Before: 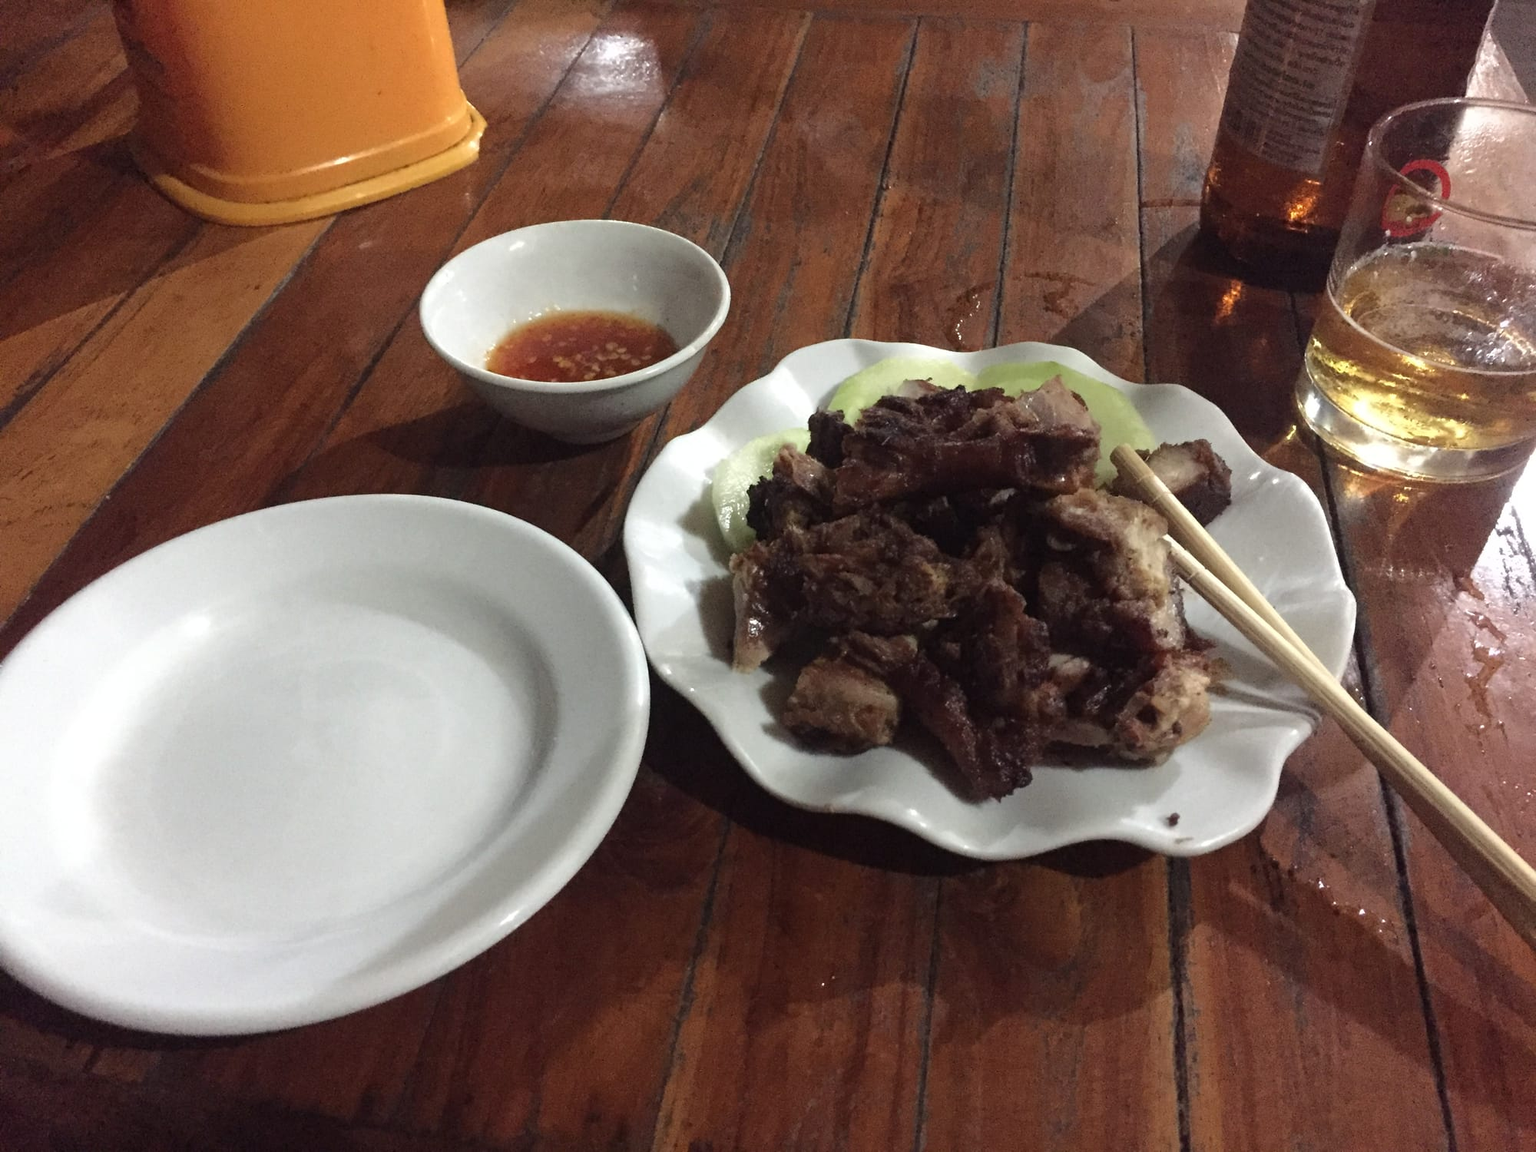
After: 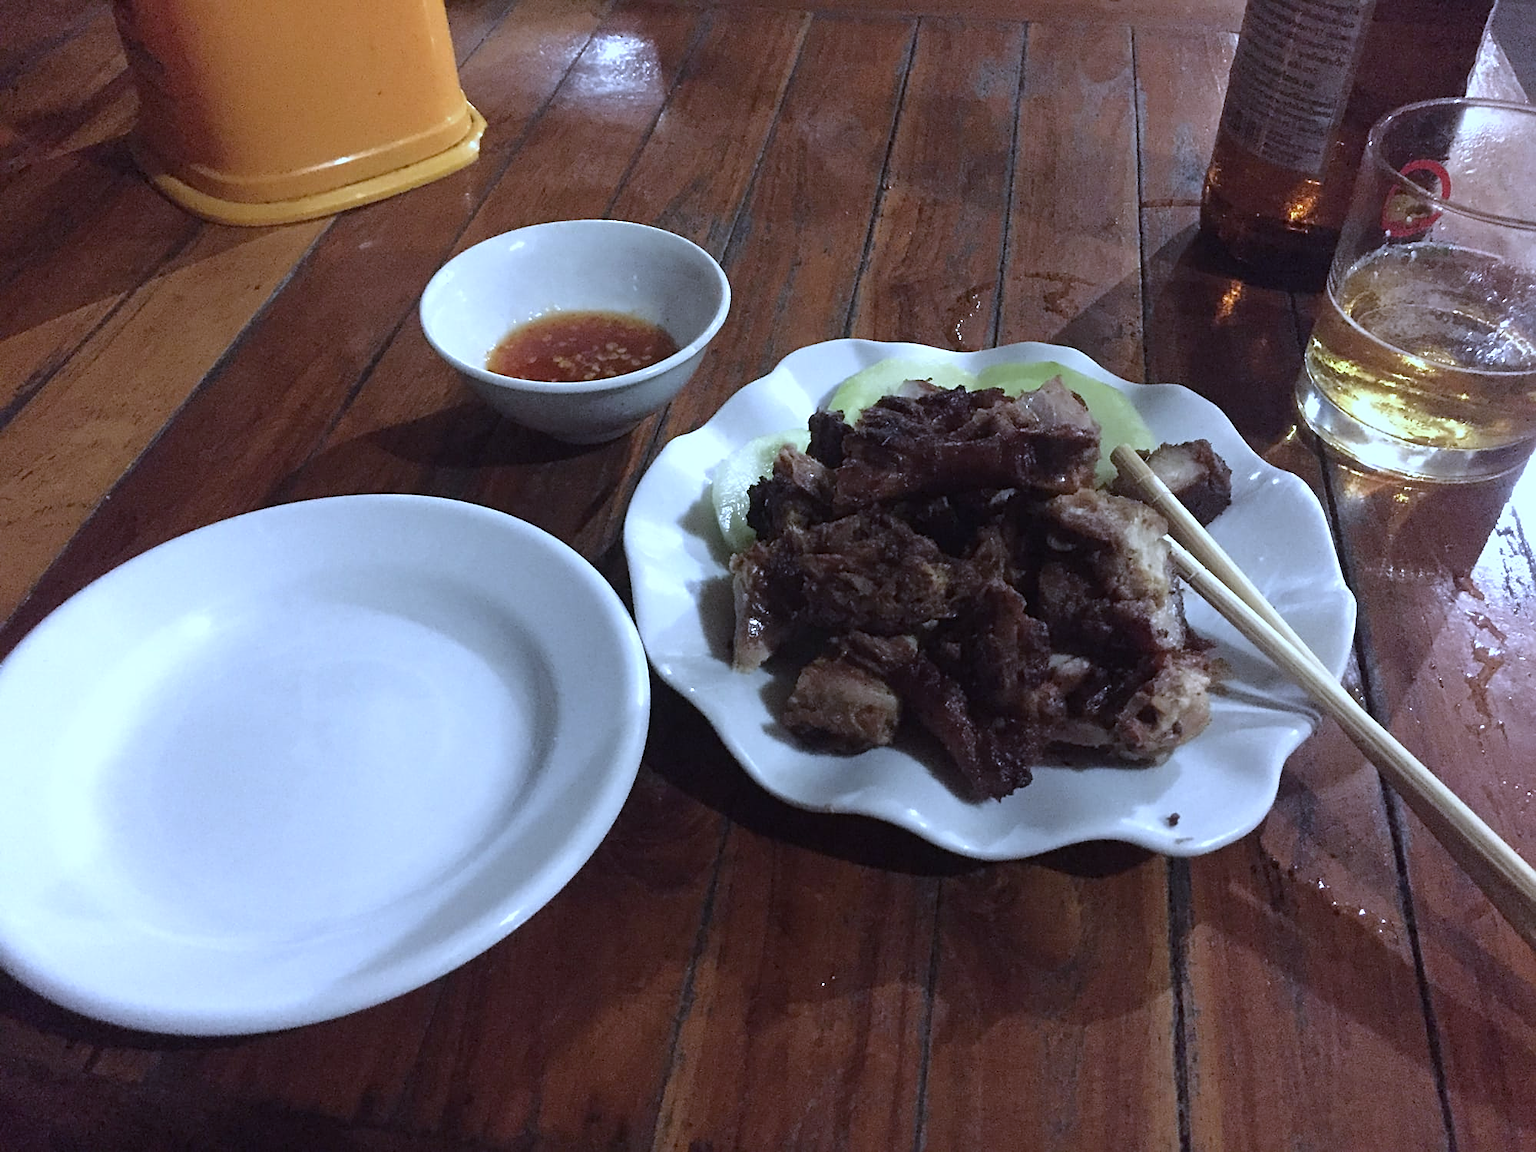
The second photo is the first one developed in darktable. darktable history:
sharpen: on, module defaults
white balance: red 0.871, blue 1.249
